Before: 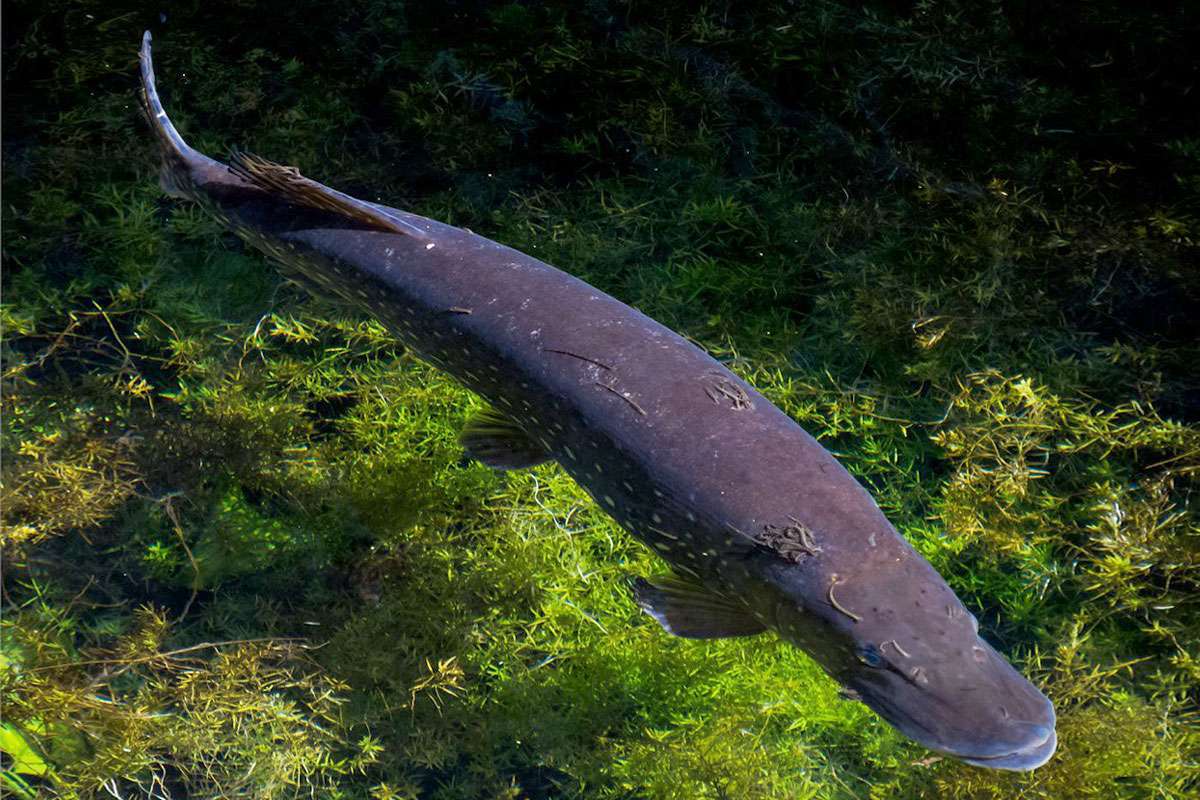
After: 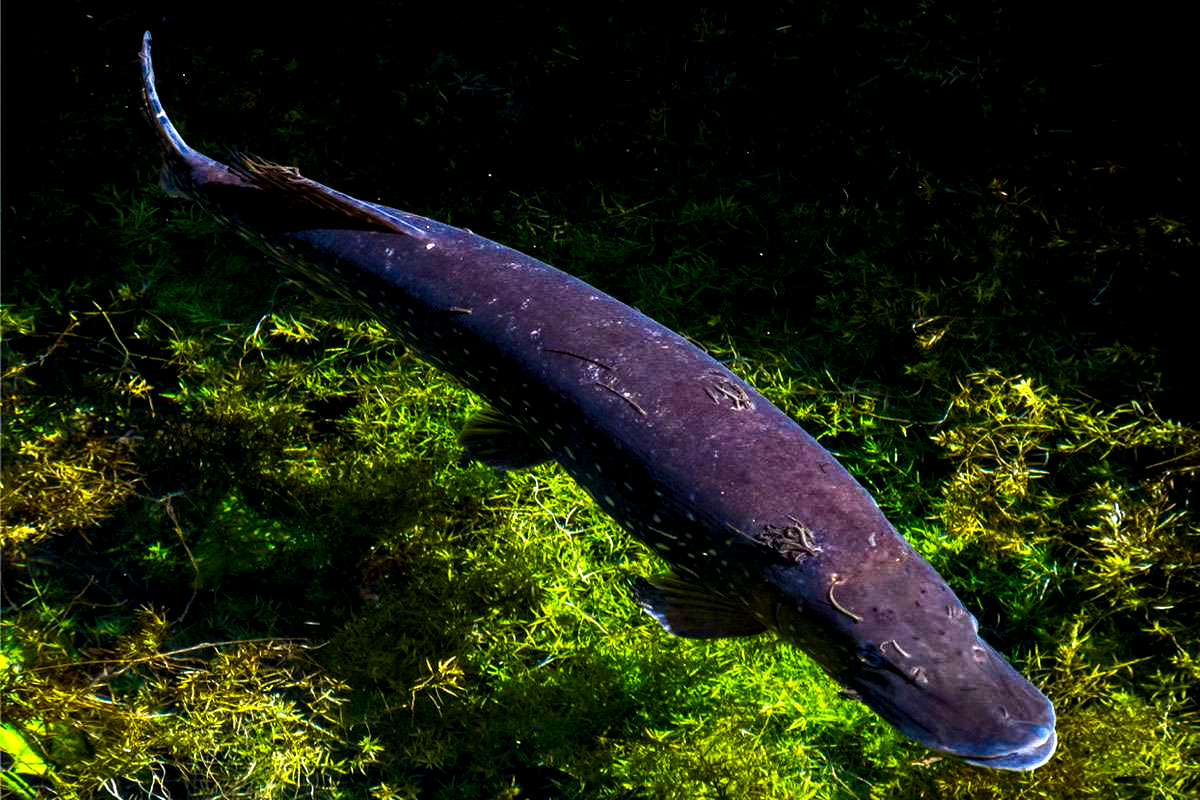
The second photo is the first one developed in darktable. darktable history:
tone equalizer: on, module defaults
exposure: exposure 0.74 EV, compensate highlight preservation false
contrast brightness saturation: contrast 0.1, brightness -0.26, saturation 0.14
local contrast: detail 130%
levels: levels [0.029, 0.545, 0.971]
color balance rgb: linear chroma grading › global chroma 18.9%, perceptual saturation grading › global saturation 20%, perceptual saturation grading › highlights -25%, perceptual saturation grading › shadows 50%, global vibrance 18.93%
